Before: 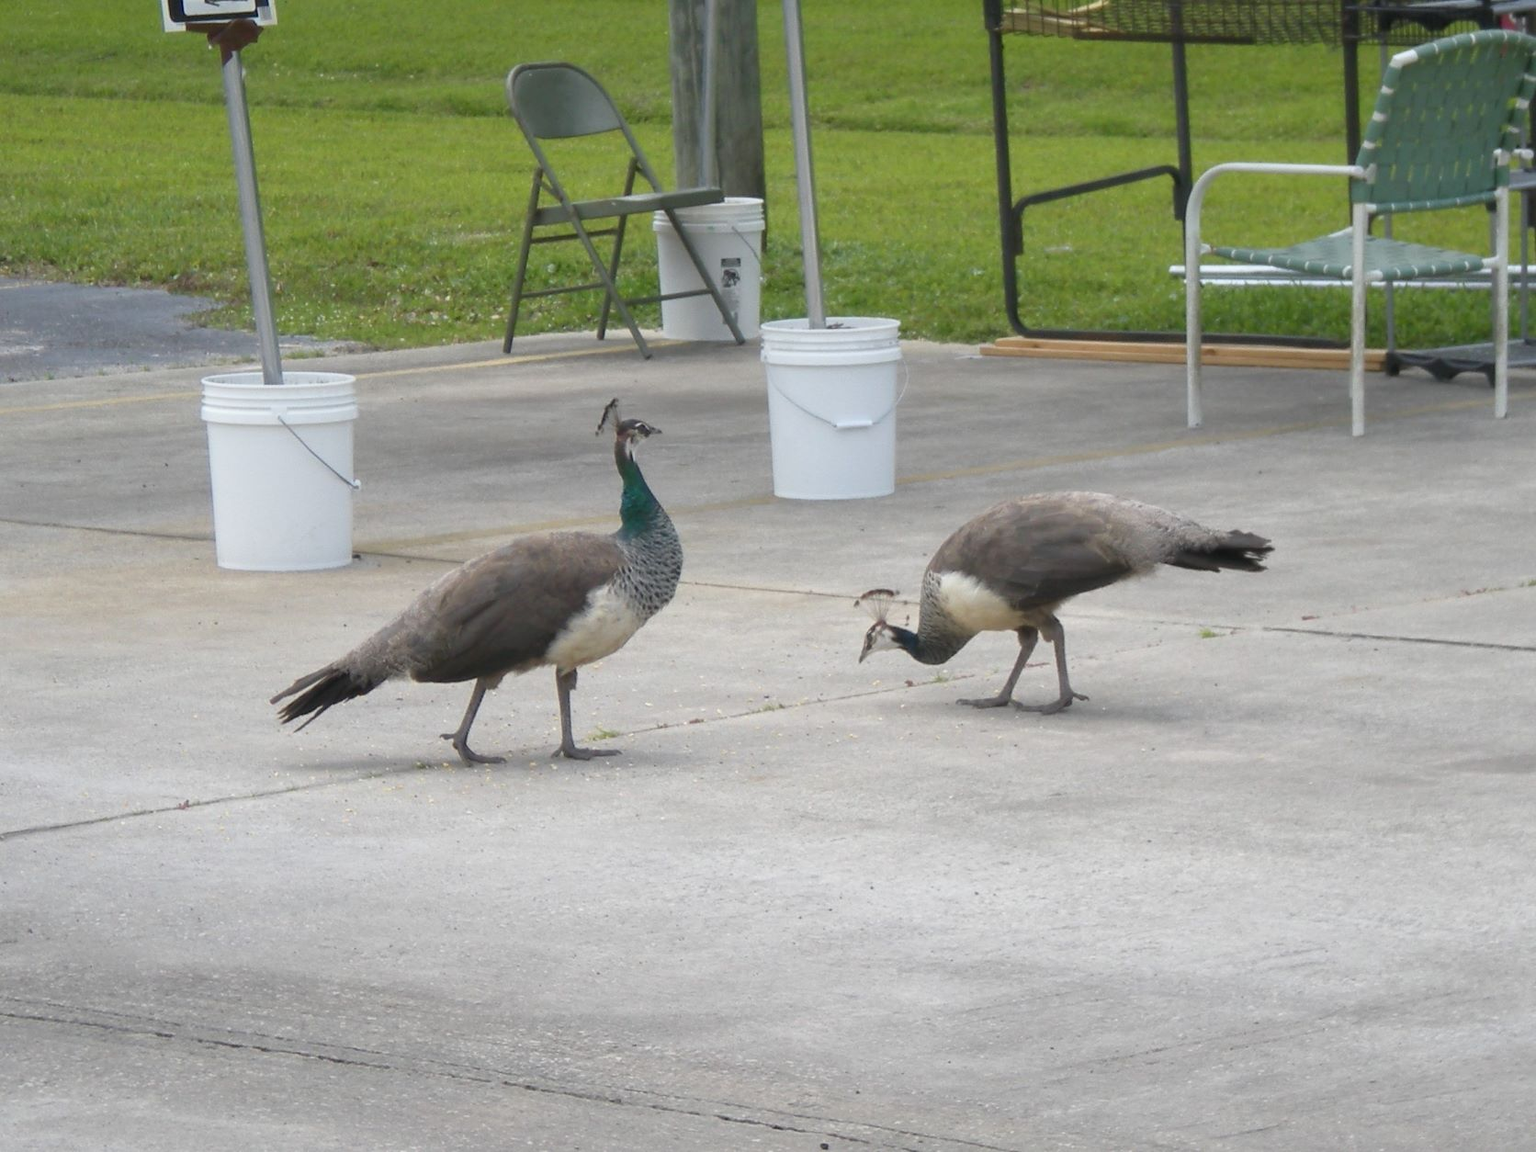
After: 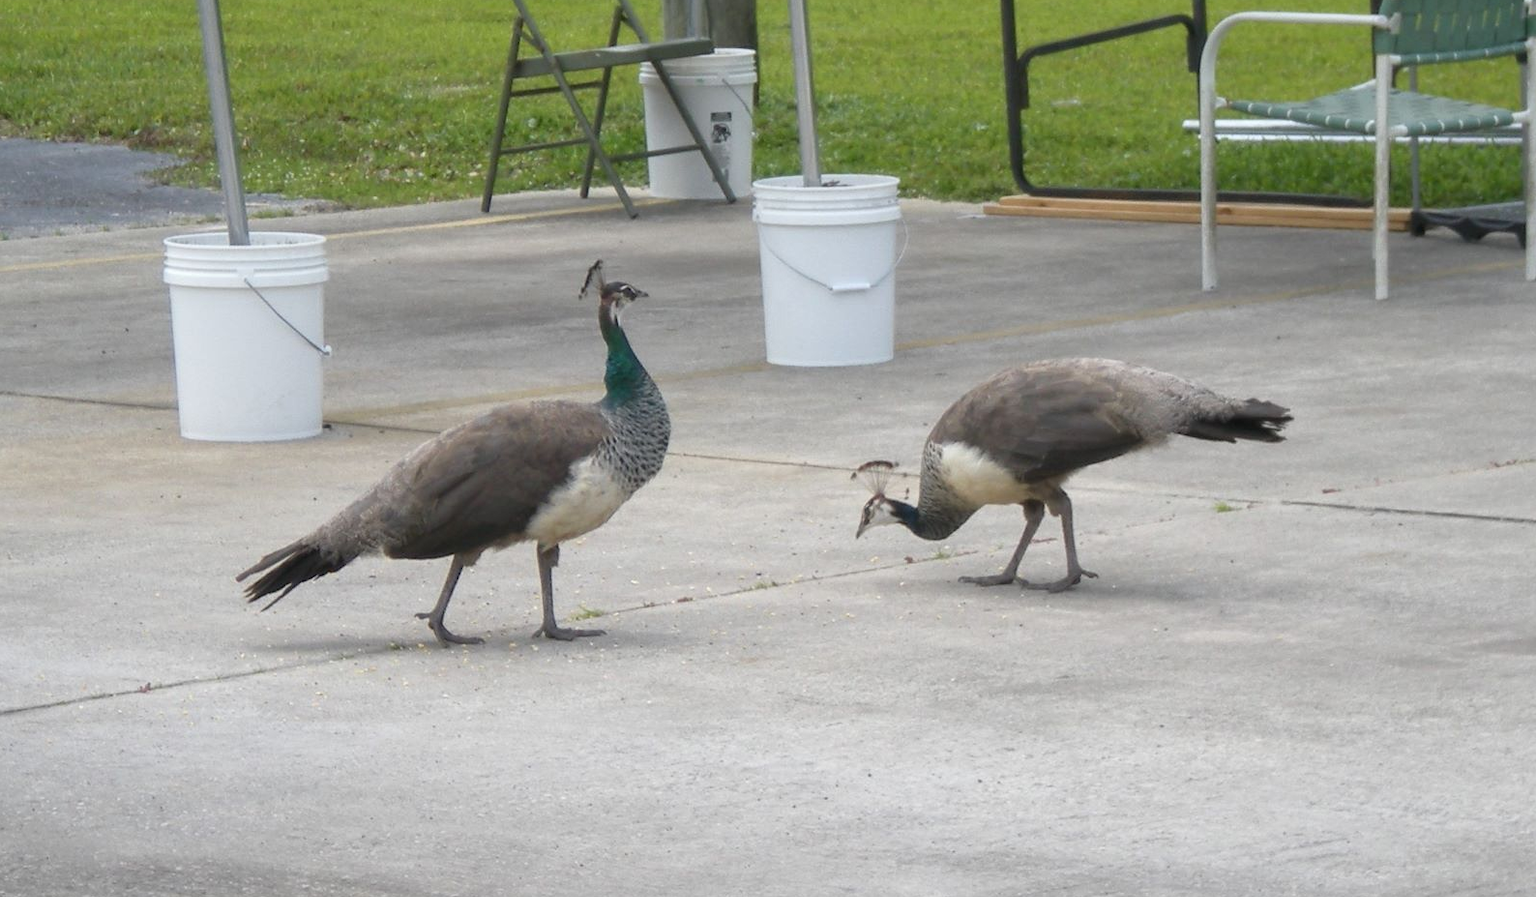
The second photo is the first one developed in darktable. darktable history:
crop and rotate: left 2.991%, top 13.302%, right 1.981%, bottom 12.636%
local contrast: highlights 100%, shadows 100%, detail 120%, midtone range 0.2
